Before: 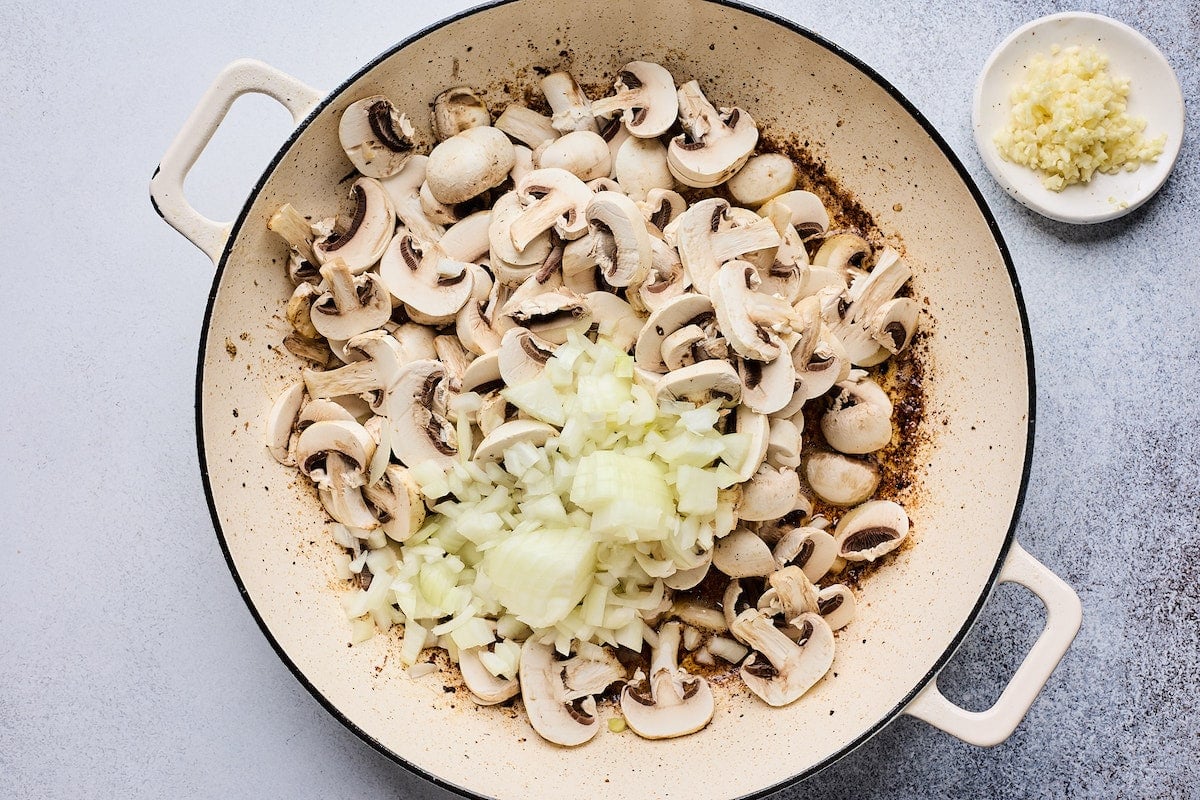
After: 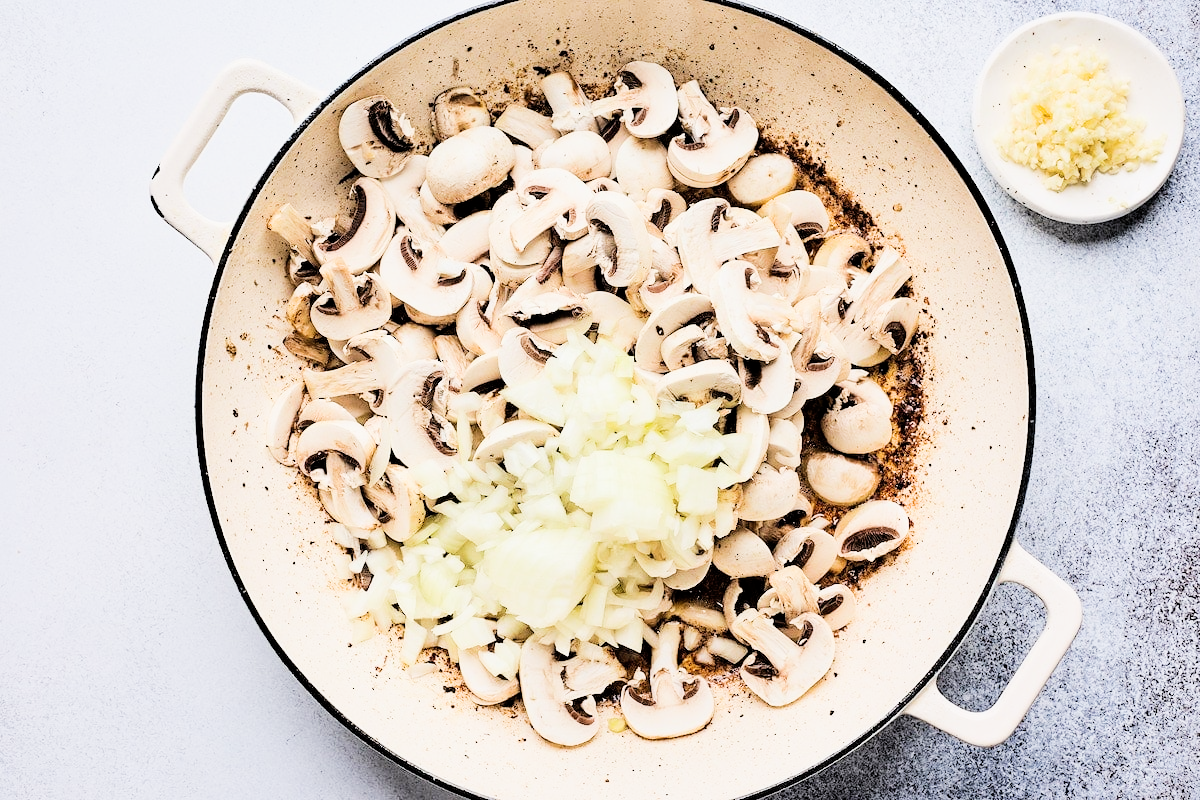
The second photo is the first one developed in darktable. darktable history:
exposure: black level correction 0, exposure 1.001 EV, compensate highlight preservation false
filmic rgb: black relative exposure -5.01 EV, white relative exposure 3.96 EV, hardness 2.88, contrast 1.3, highlights saturation mix -29.95%
